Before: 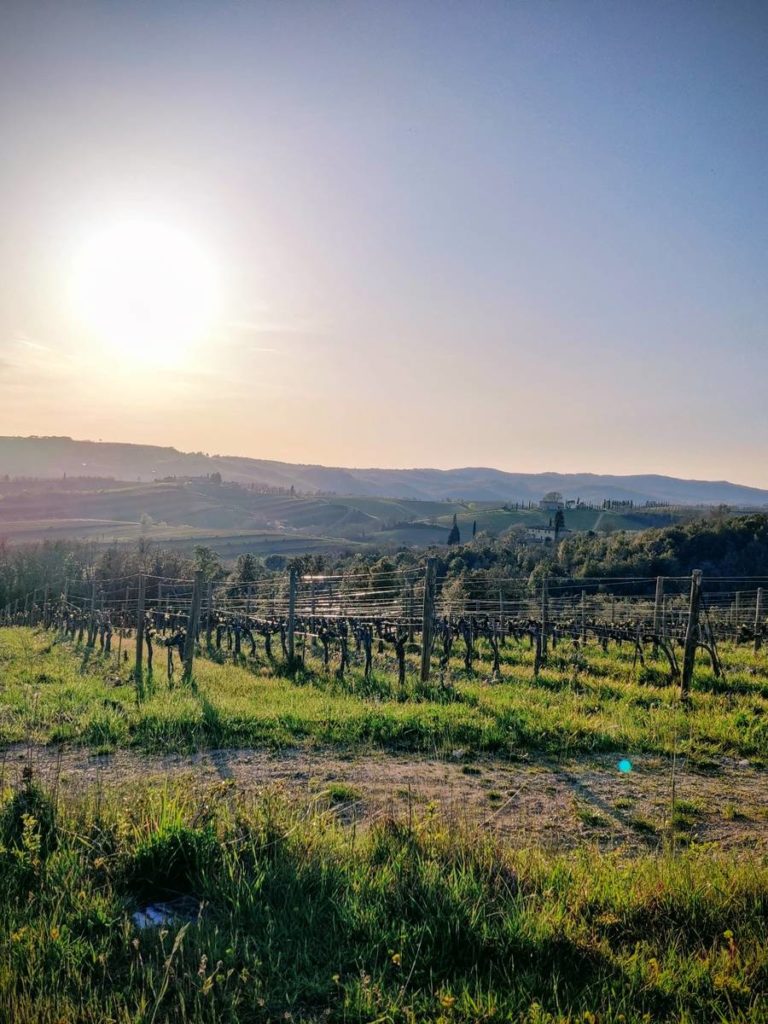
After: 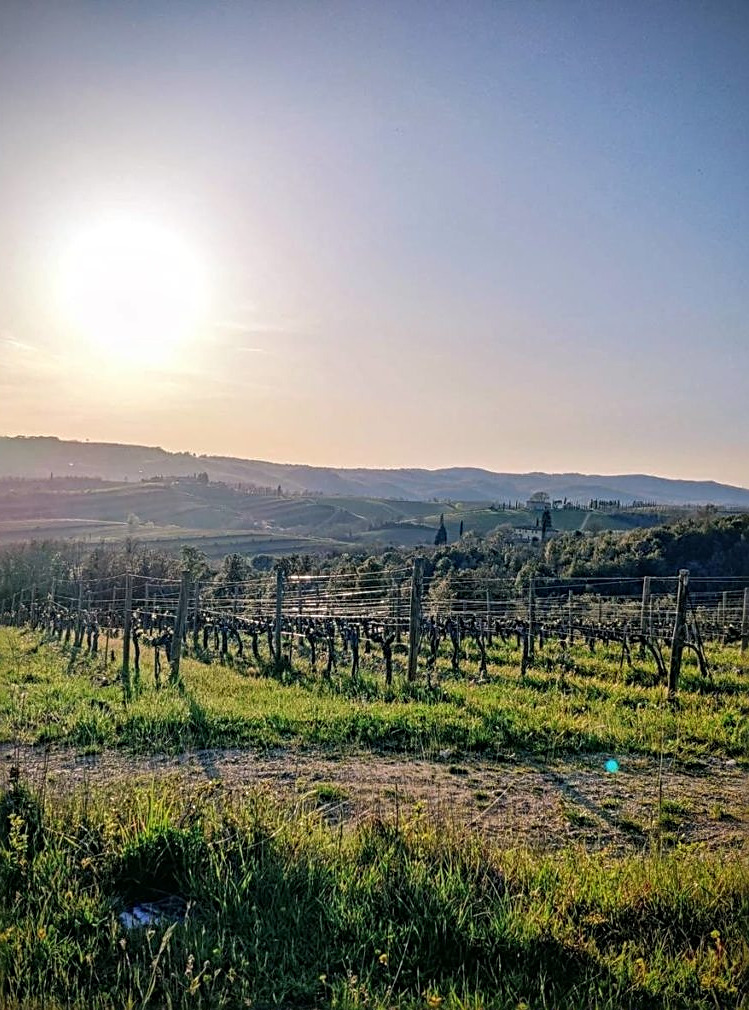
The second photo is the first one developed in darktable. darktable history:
local contrast: detail 115%
sharpen: radius 2.584, amount 0.688
crop and rotate: left 1.774%, right 0.633%, bottom 1.28%
